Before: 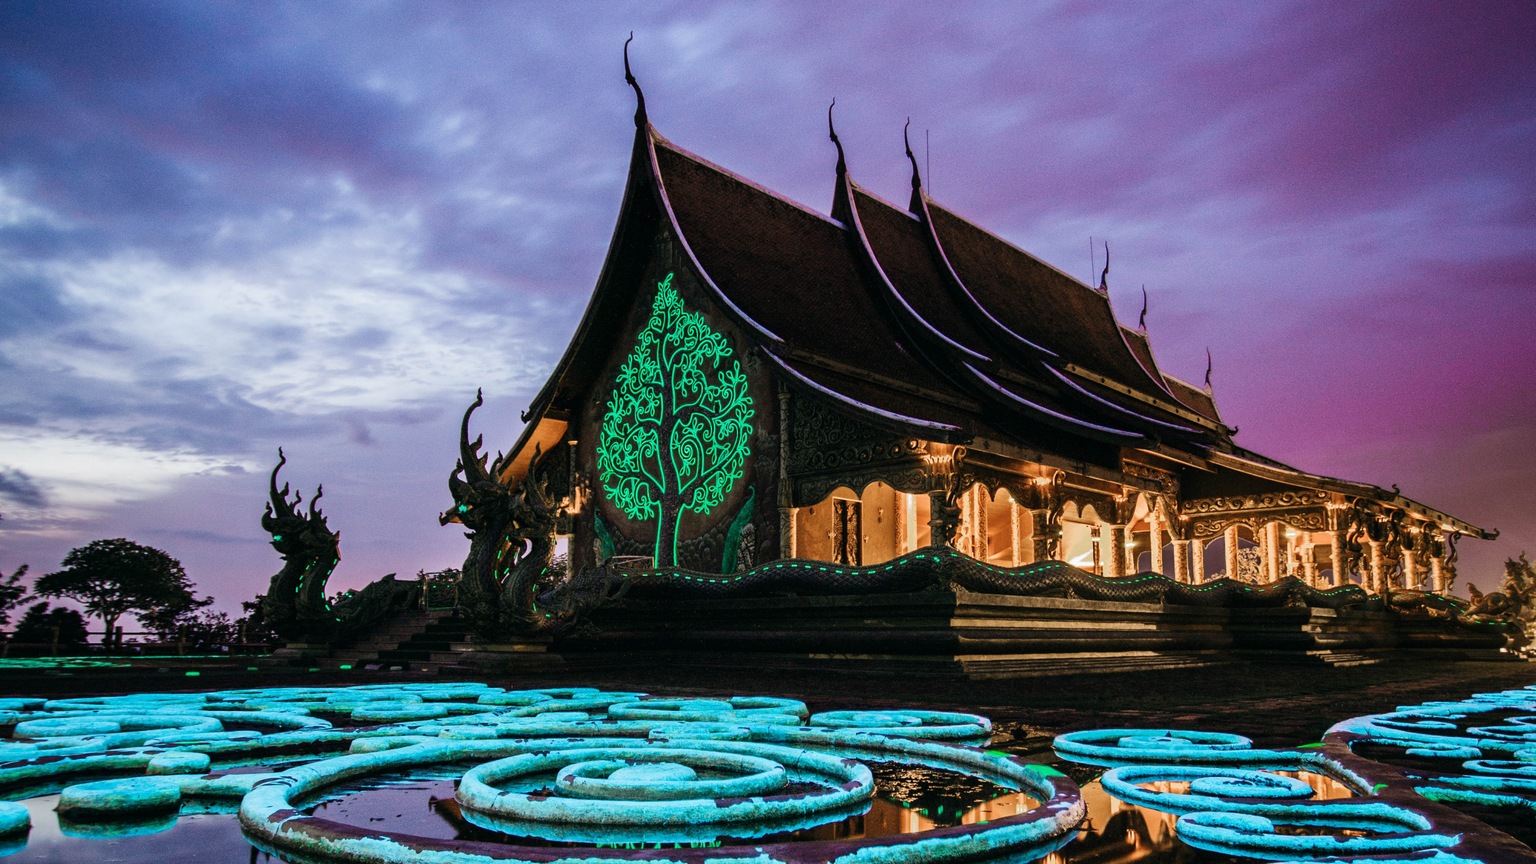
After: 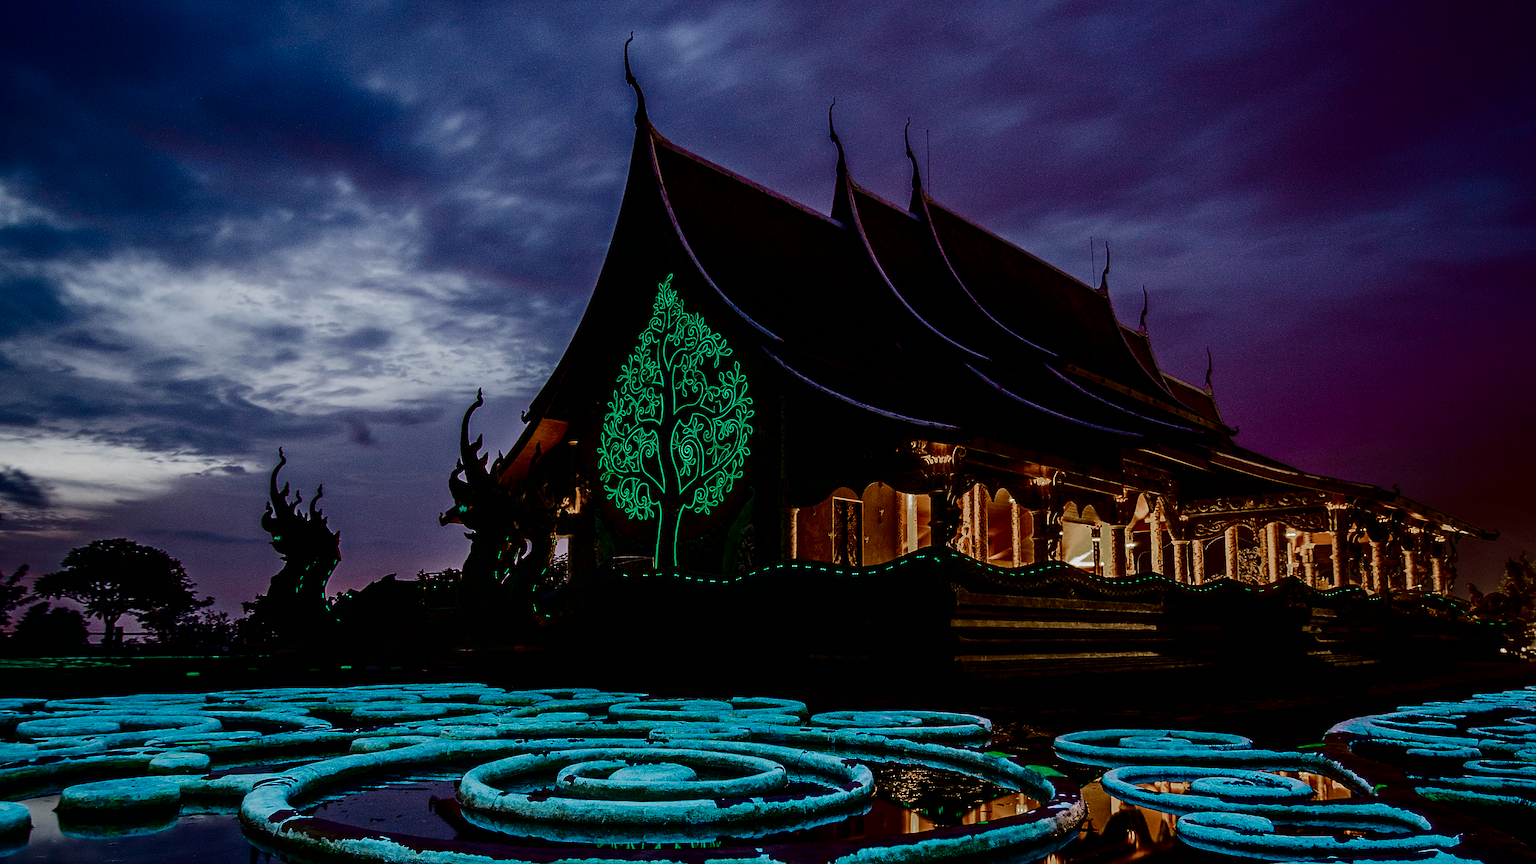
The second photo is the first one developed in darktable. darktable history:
tone equalizer: -8 EV -1.07 EV, -7 EV -1.03 EV, -6 EV -0.895 EV, -5 EV -0.58 EV, -3 EV 0.593 EV, -2 EV 0.873 EV, -1 EV 0.999 EV, +0 EV 1.08 EV, edges refinement/feathering 500, mask exposure compensation -1.57 EV, preserve details no
sharpen: on, module defaults
contrast brightness saturation: contrast 0.091, brightness -0.576, saturation 0.167
exposure: black level correction -0.016, exposure -1.035 EV, compensate exposure bias true, compensate highlight preservation false
